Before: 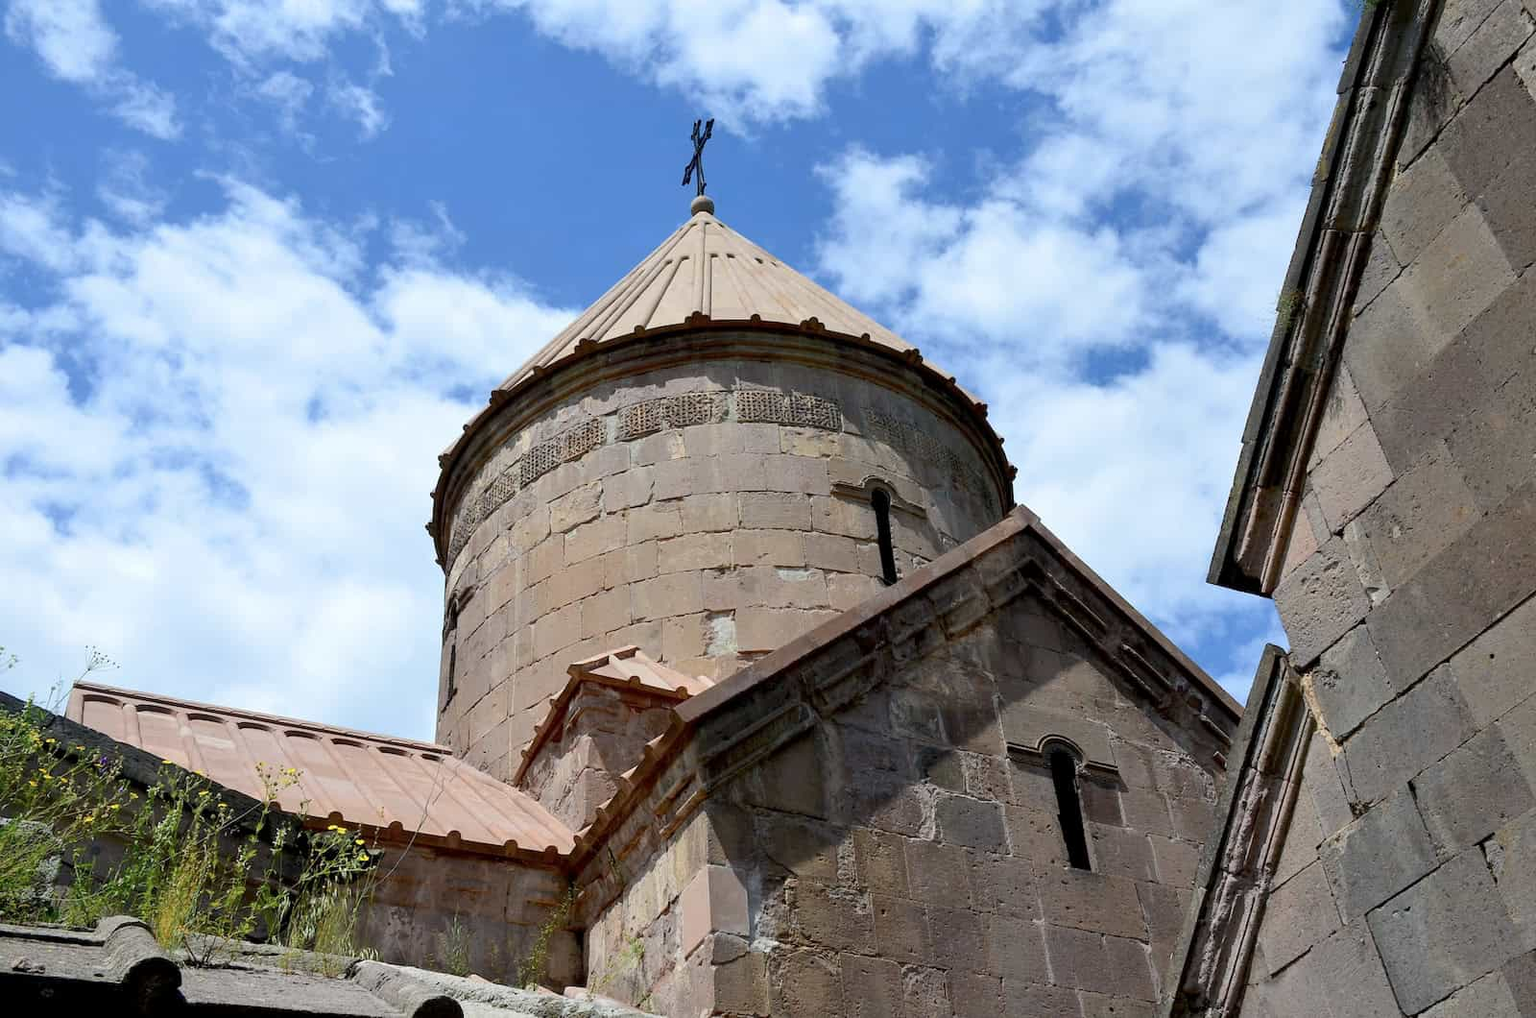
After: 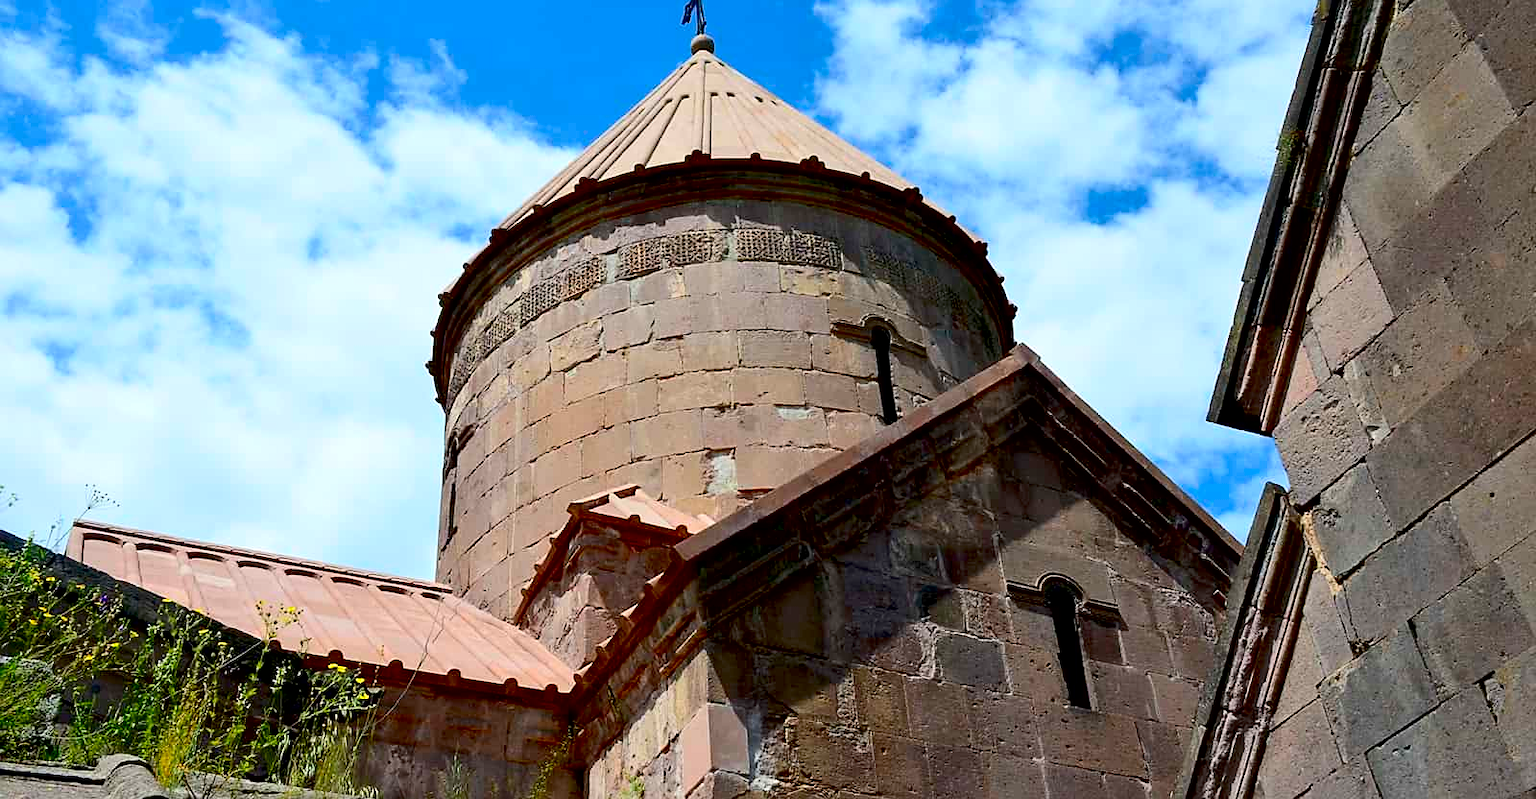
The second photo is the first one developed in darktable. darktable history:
crop and rotate: top 15.919%, bottom 5.456%
contrast brightness saturation: contrast 0.182, saturation 0.306
exposure: black level correction 0.013, compensate highlight preservation false
sharpen: radius 1.865, amount 0.412, threshold 1.693
